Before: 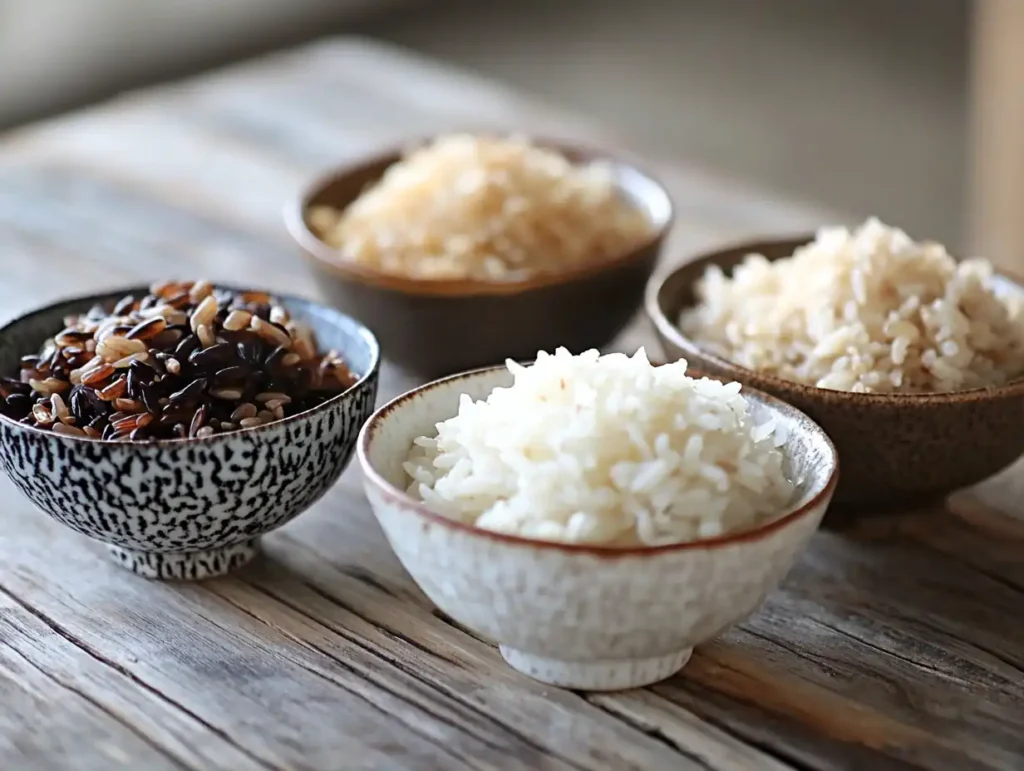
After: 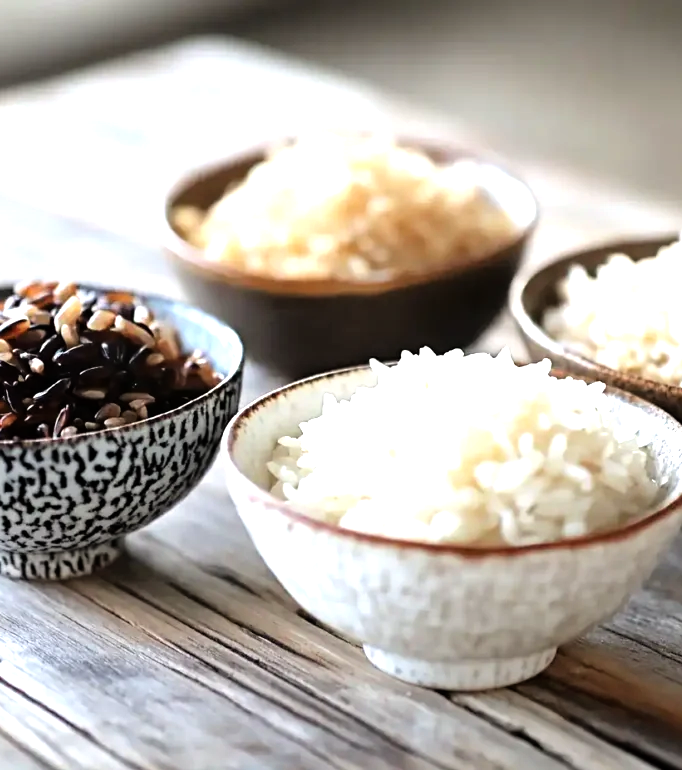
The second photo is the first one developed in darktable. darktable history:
crop and rotate: left 13.335%, right 19.993%
tone equalizer: -8 EV -1.07 EV, -7 EV -1 EV, -6 EV -0.829 EV, -5 EV -0.542 EV, -3 EV 0.586 EV, -2 EV 0.84 EV, -1 EV 1 EV, +0 EV 1.07 EV
